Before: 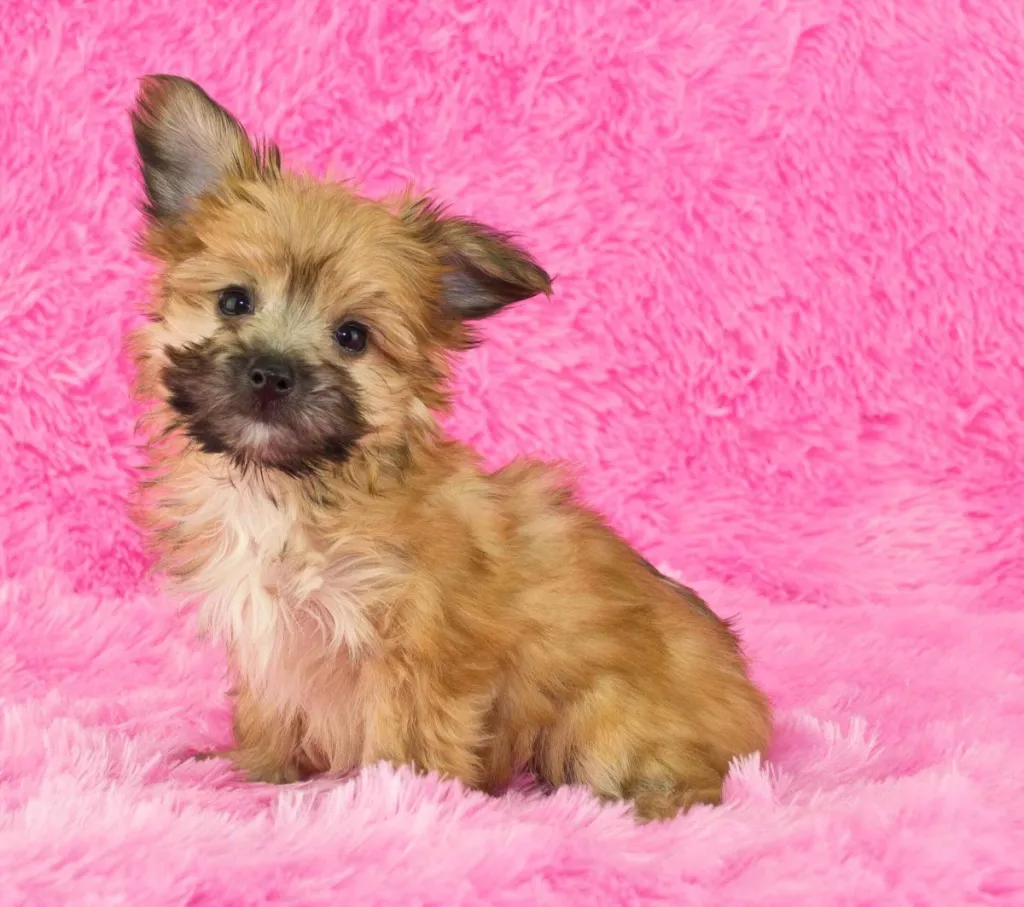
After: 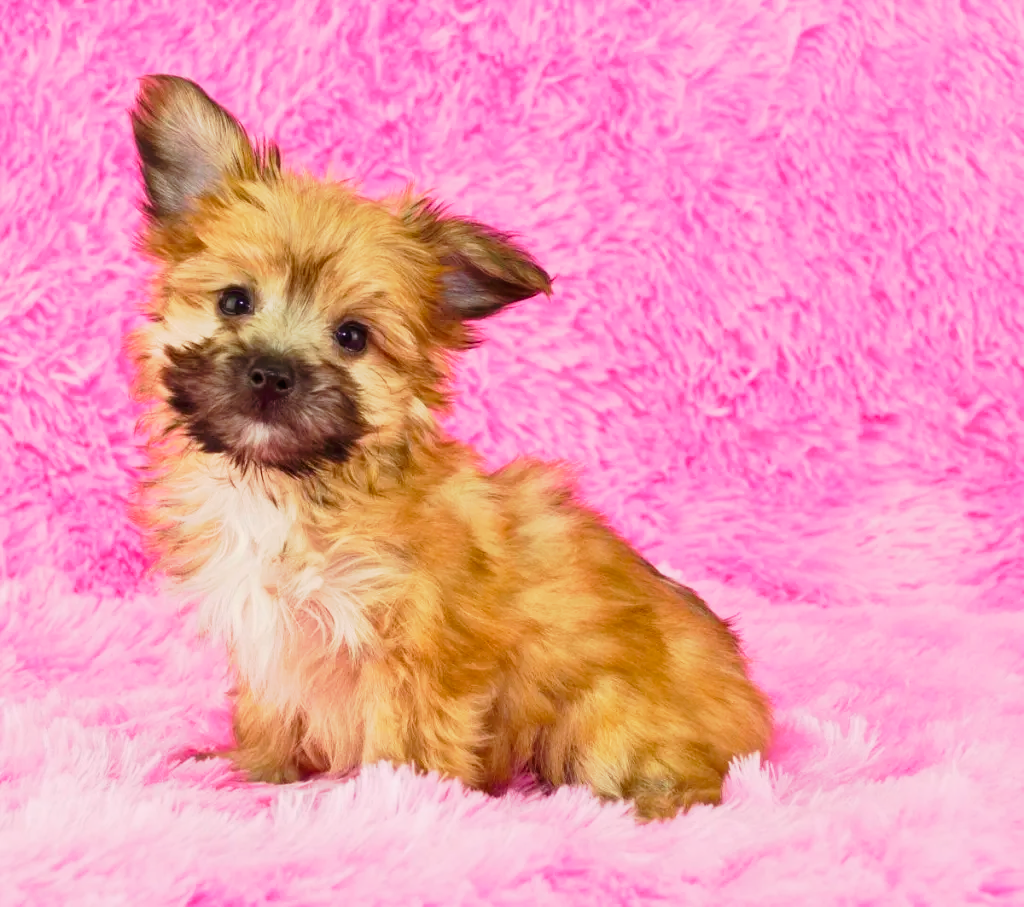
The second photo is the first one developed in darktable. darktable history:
color balance rgb: shadows lift › chroma 4.689%, shadows lift › hue 25.79°, perceptual saturation grading › global saturation 2.169%, perceptual saturation grading › highlights -1.812%, perceptual saturation grading › mid-tones 4.087%, perceptual saturation grading › shadows 9.082%, global vibrance 20%
tone curve: curves: ch0 [(0, 0.006) (0.037, 0.022) (0.123, 0.105) (0.19, 0.173) (0.277, 0.279) (0.474, 0.517) (0.597, 0.662) (0.687, 0.774) (0.855, 0.891) (1, 0.982)]; ch1 [(0, 0) (0.243, 0.245) (0.422, 0.415) (0.493, 0.498) (0.508, 0.503) (0.531, 0.55) (0.551, 0.582) (0.626, 0.672) (0.694, 0.732) (1, 1)]; ch2 [(0, 0) (0.249, 0.216) (0.356, 0.329) (0.424, 0.442) (0.476, 0.477) (0.498, 0.503) (0.517, 0.524) (0.532, 0.547) (0.562, 0.592) (0.614, 0.657) (0.706, 0.748) (0.808, 0.809) (0.991, 0.968)], preserve colors none
